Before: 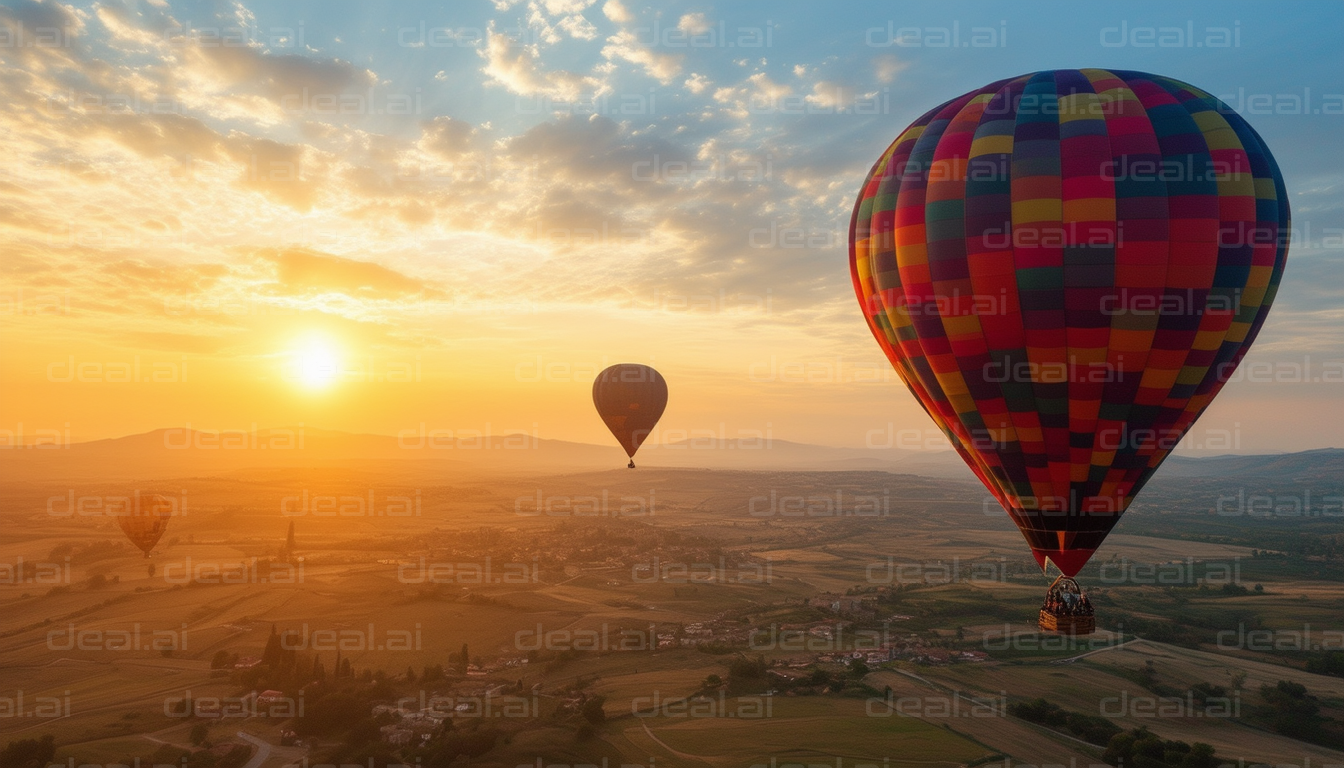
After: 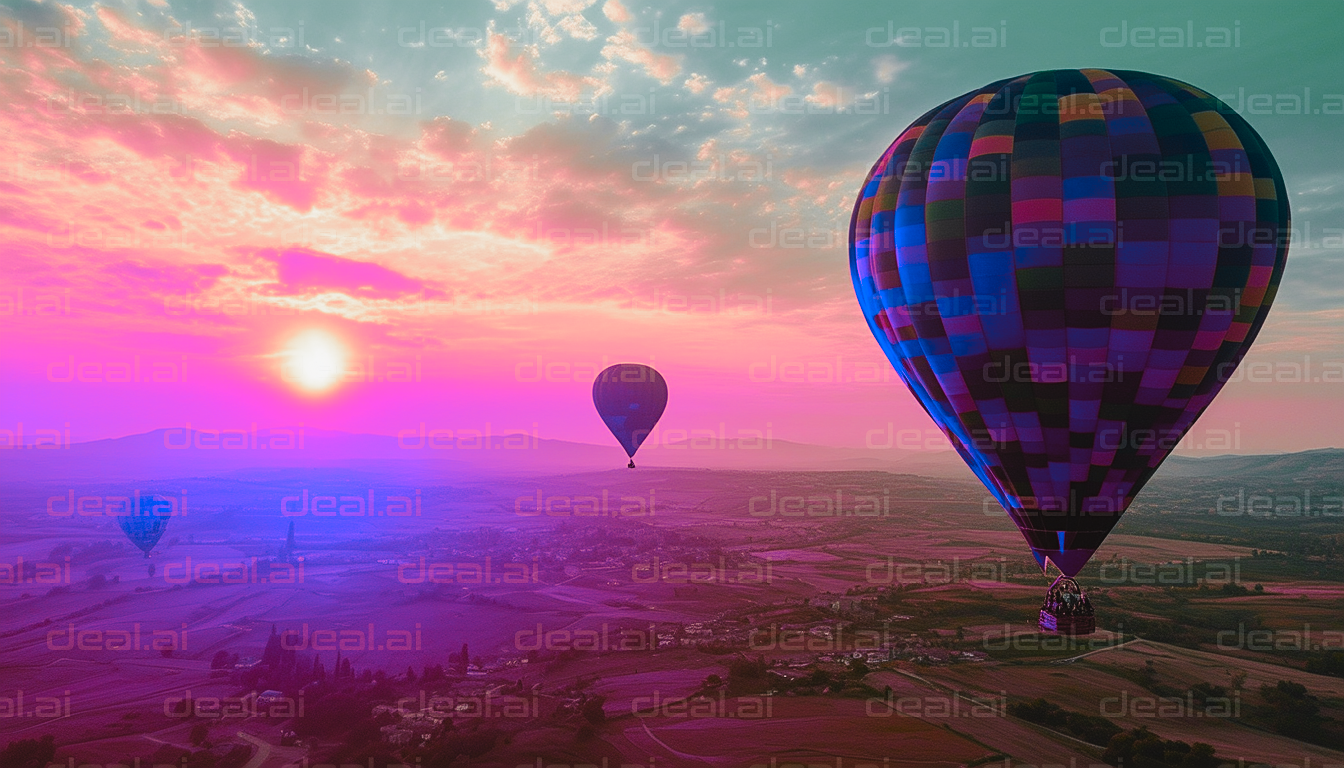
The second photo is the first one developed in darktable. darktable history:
sharpen: amount 0.474
tone curve: curves: ch0 [(0, 0.039) (0.104, 0.103) (0.273, 0.267) (0.448, 0.487) (0.704, 0.761) (0.886, 0.922) (0.994, 0.971)]; ch1 [(0, 0) (0.335, 0.298) (0.446, 0.413) (0.485, 0.487) (0.515, 0.503) (0.566, 0.563) (0.641, 0.655) (1, 1)]; ch2 [(0, 0) (0.314, 0.301) (0.421, 0.411) (0.502, 0.494) (0.528, 0.54) (0.557, 0.559) (0.612, 0.62) (0.722, 0.686) (1, 1)], preserve colors none
color zones: curves: ch0 [(0.826, 0.353)]; ch1 [(0.242, 0.647) (0.889, 0.342)]; ch2 [(0.246, 0.089) (0.969, 0.068)]
